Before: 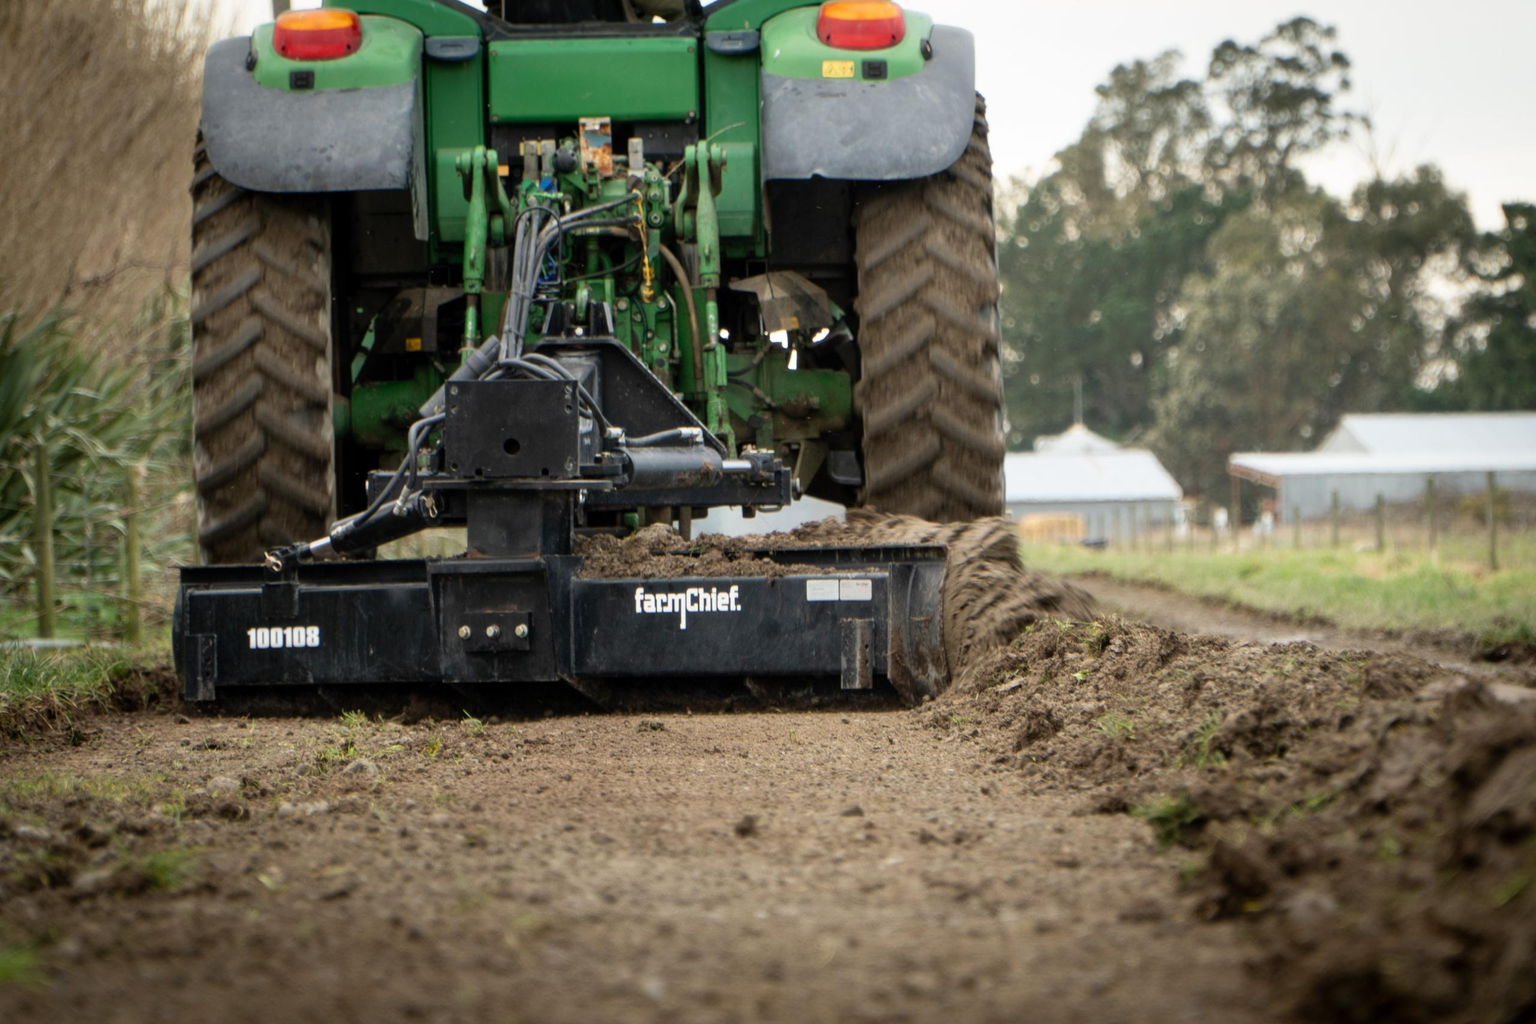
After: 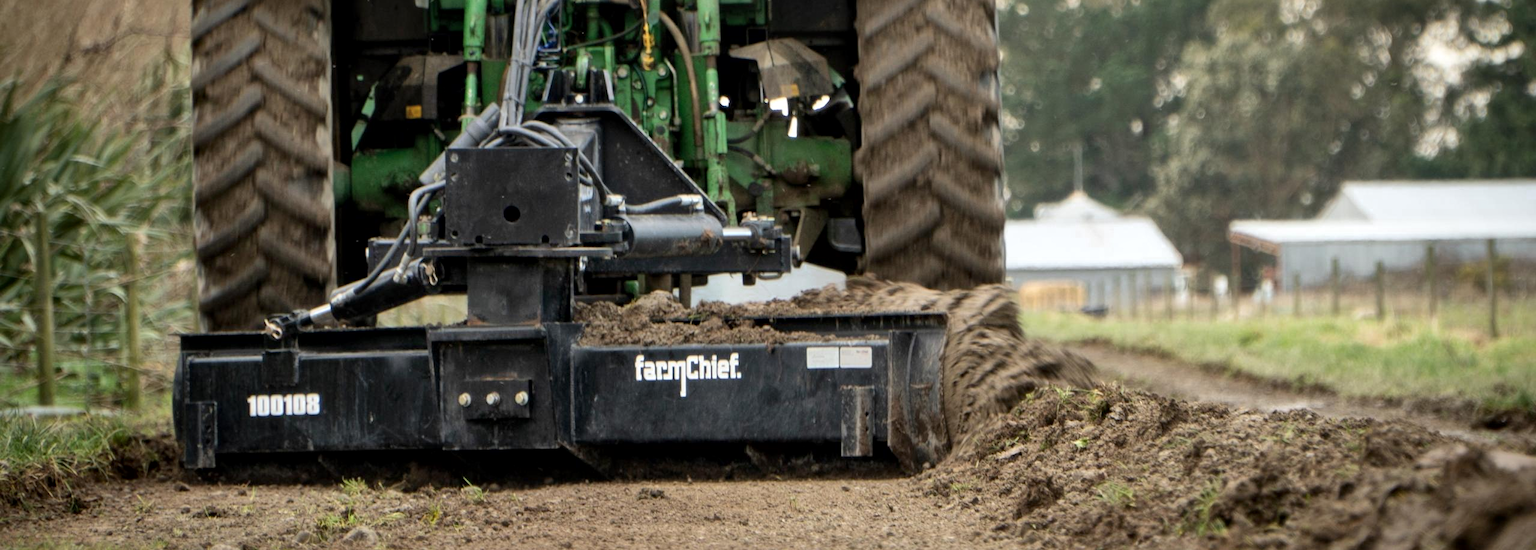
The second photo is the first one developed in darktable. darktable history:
color zones: curves: ch0 [(0, 0.497) (0.143, 0.5) (0.286, 0.5) (0.429, 0.483) (0.571, 0.116) (0.714, -0.006) (0.857, 0.28) (1, 0.497)], mix -137.89%
local contrast: mode bilateral grid, contrast 20, coarseness 50, detail 132%, midtone range 0.2
crop and rotate: top 22.756%, bottom 23.408%
shadows and highlights: shadows 36.53, highlights -26.8, highlights color adjustment 39.31%, soften with gaussian
